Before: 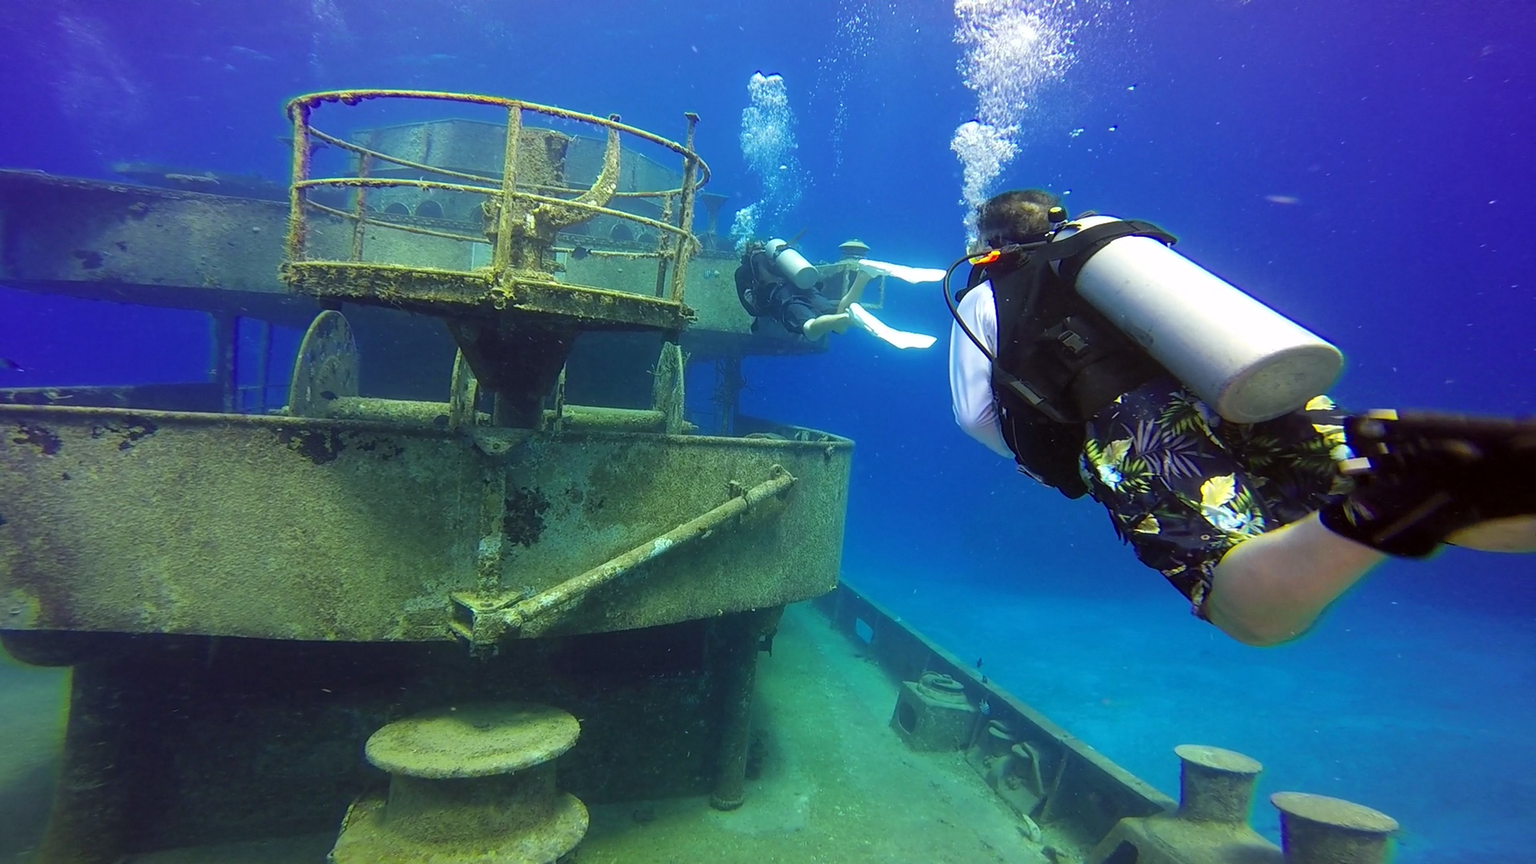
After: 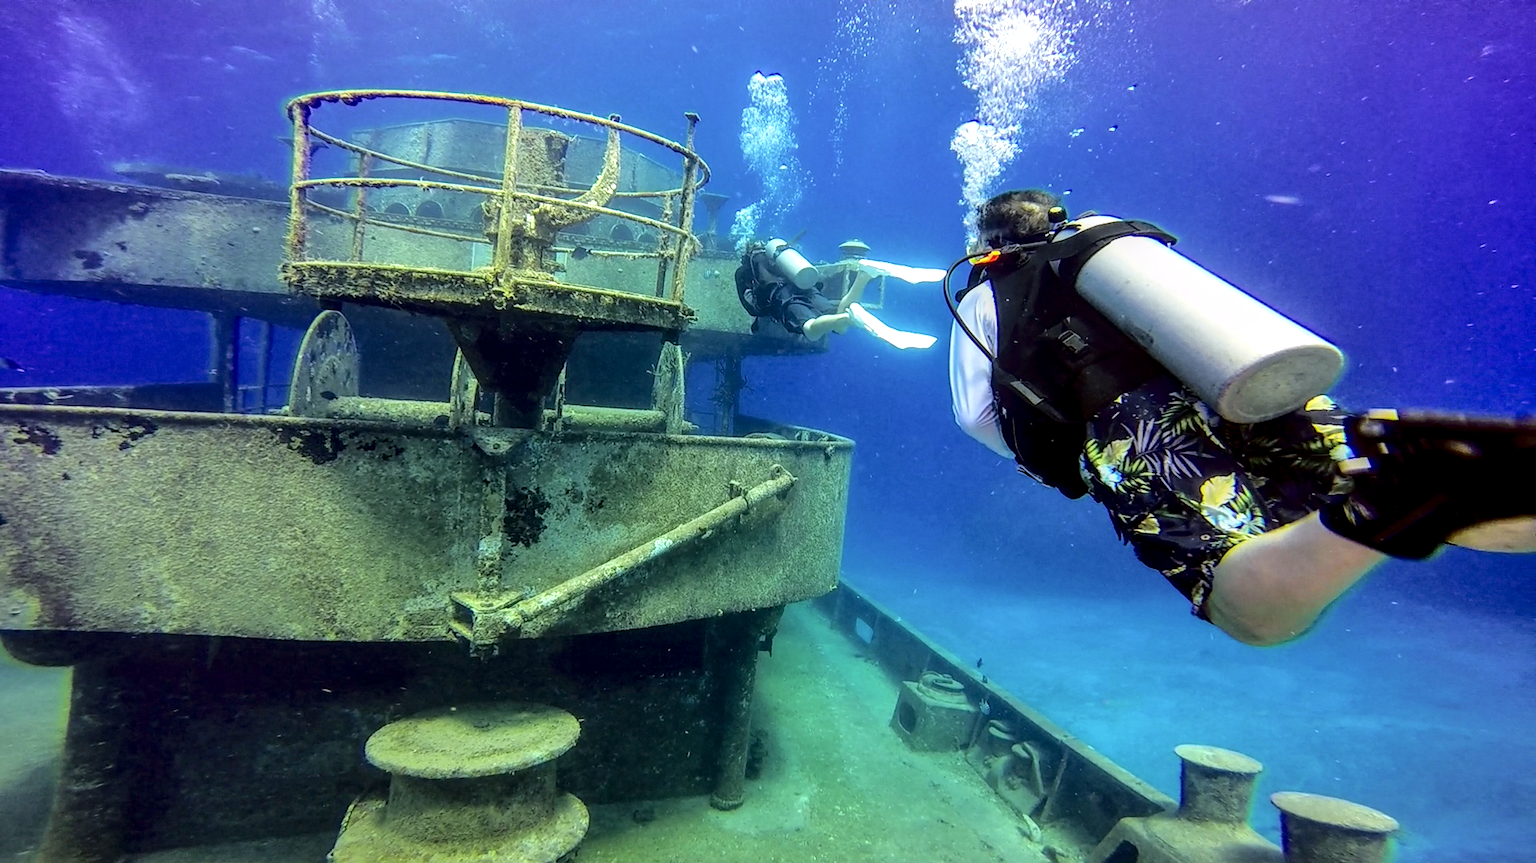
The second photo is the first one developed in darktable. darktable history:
tone curve: curves: ch0 [(0, 0) (0.003, 0.025) (0.011, 0.027) (0.025, 0.032) (0.044, 0.037) (0.069, 0.044) (0.1, 0.054) (0.136, 0.084) (0.177, 0.128) (0.224, 0.196) (0.277, 0.281) (0.335, 0.376) (0.399, 0.461) (0.468, 0.534) (0.543, 0.613) (0.623, 0.692) (0.709, 0.77) (0.801, 0.849) (0.898, 0.934) (1, 1)], color space Lab, independent channels, preserve colors none
shadows and highlights: low approximation 0.01, soften with gaussian
local contrast: highlights 26%, detail 150%
